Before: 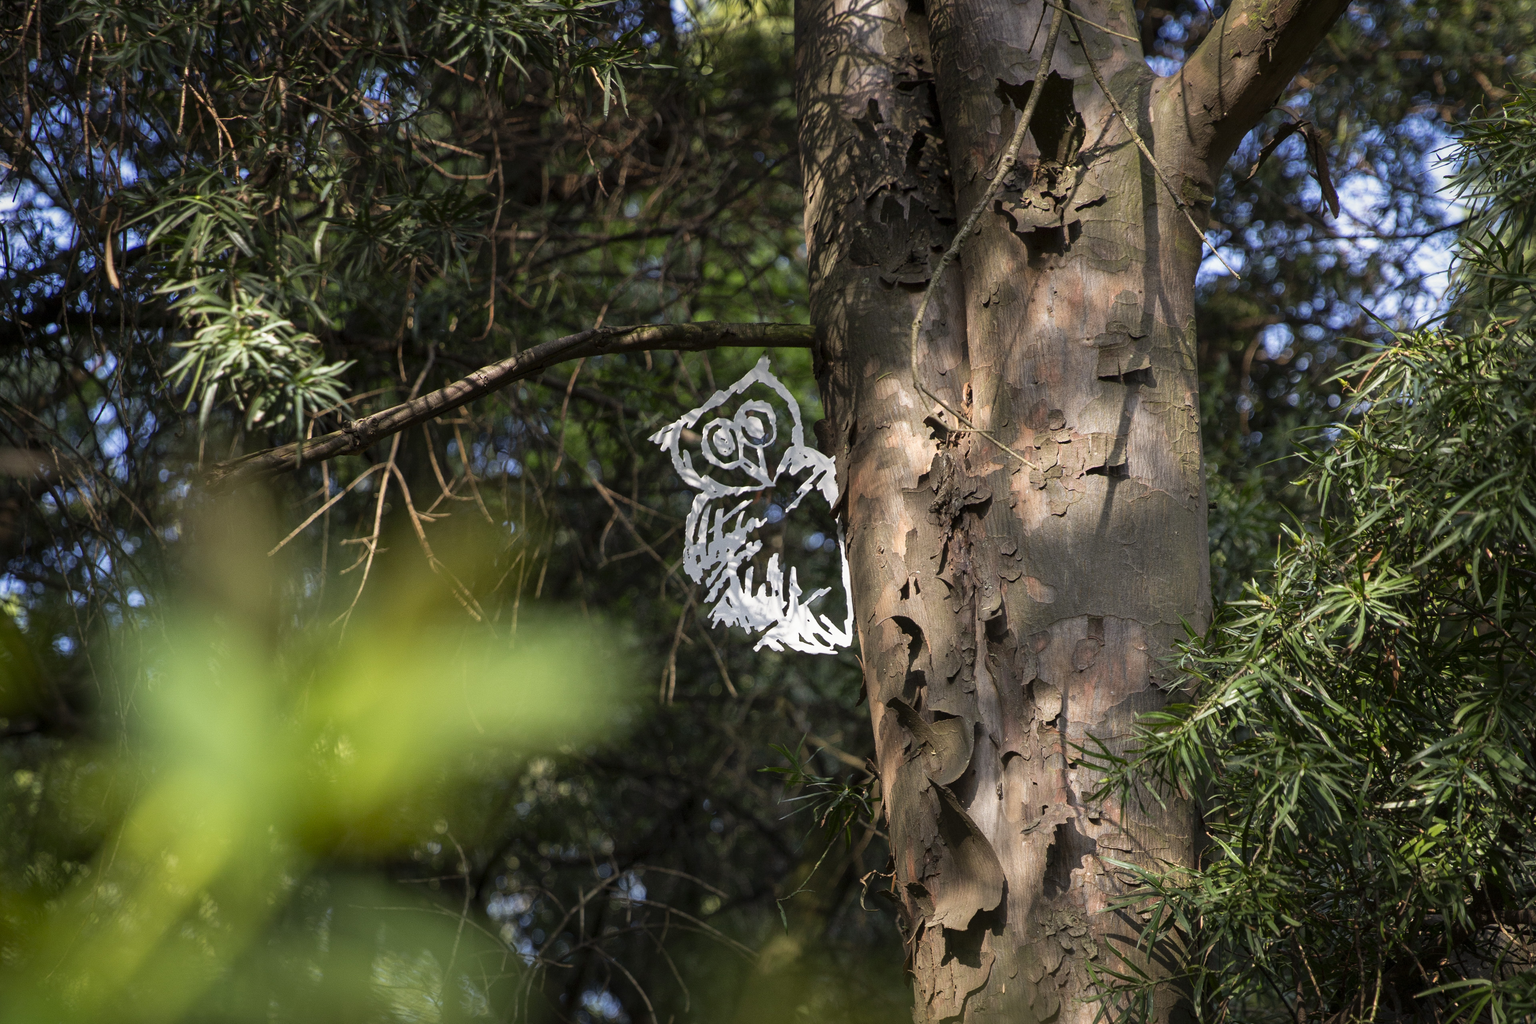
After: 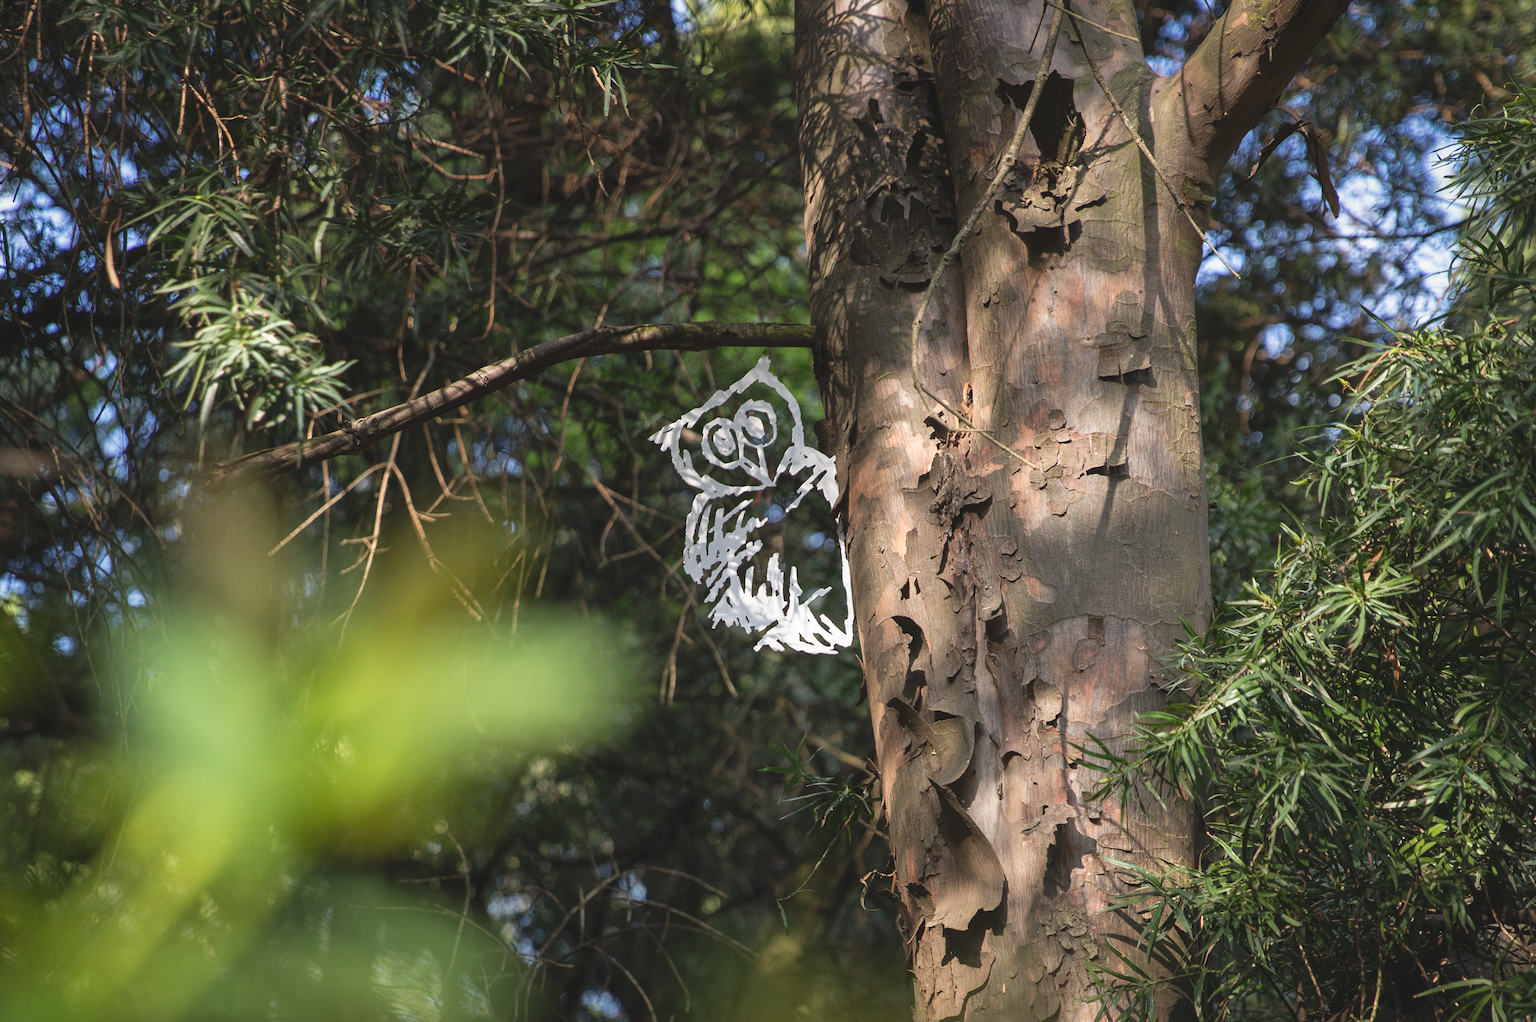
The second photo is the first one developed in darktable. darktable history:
local contrast: mode bilateral grid, contrast 20, coarseness 50, detail 102%, midtone range 0.2
color balance: lift [1.007, 1, 1, 1], gamma [1.097, 1, 1, 1]
crop: top 0.05%, bottom 0.098%
